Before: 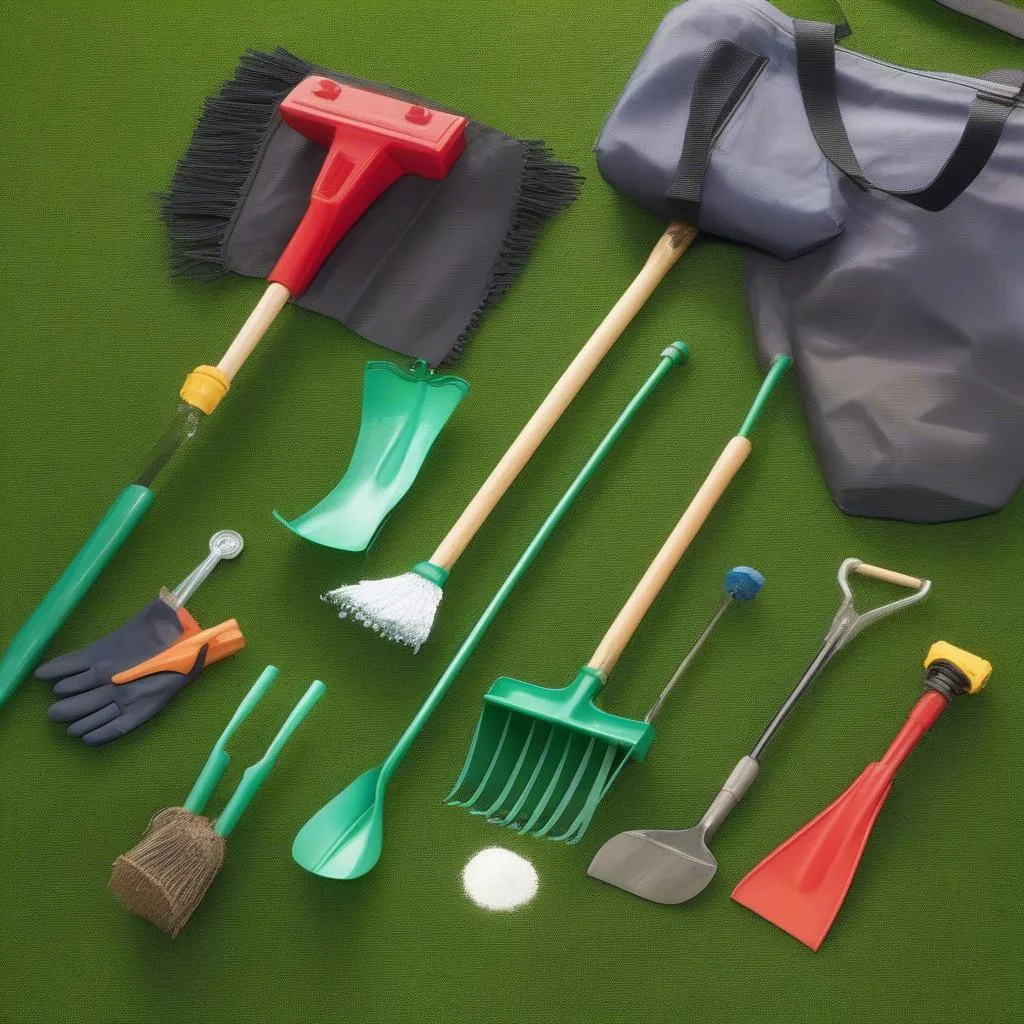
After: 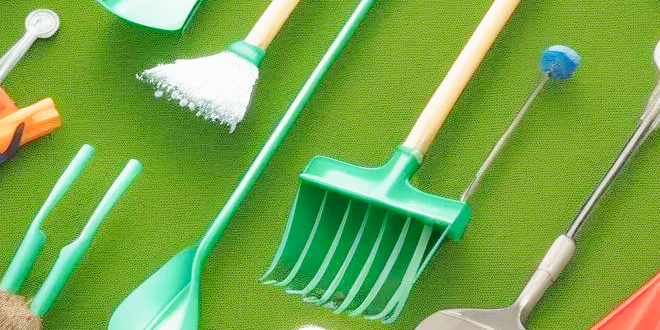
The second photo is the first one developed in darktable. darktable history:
base curve: curves: ch0 [(0, 0) (0.018, 0.026) (0.143, 0.37) (0.33, 0.731) (0.458, 0.853) (0.735, 0.965) (0.905, 0.986) (1, 1)], preserve colors none
exposure: exposure 0.152 EV, compensate exposure bias true, compensate highlight preservation false
crop: left 17.992%, top 50.887%, right 17.533%, bottom 16.816%
tone equalizer: -8 EV 0.286 EV, -7 EV 0.443 EV, -6 EV 0.385 EV, -5 EV 0.289 EV, -3 EV -0.27 EV, -2 EV -0.421 EV, -1 EV -0.412 EV, +0 EV -0.271 EV, edges refinement/feathering 500, mask exposure compensation -1.57 EV, preserve details no
